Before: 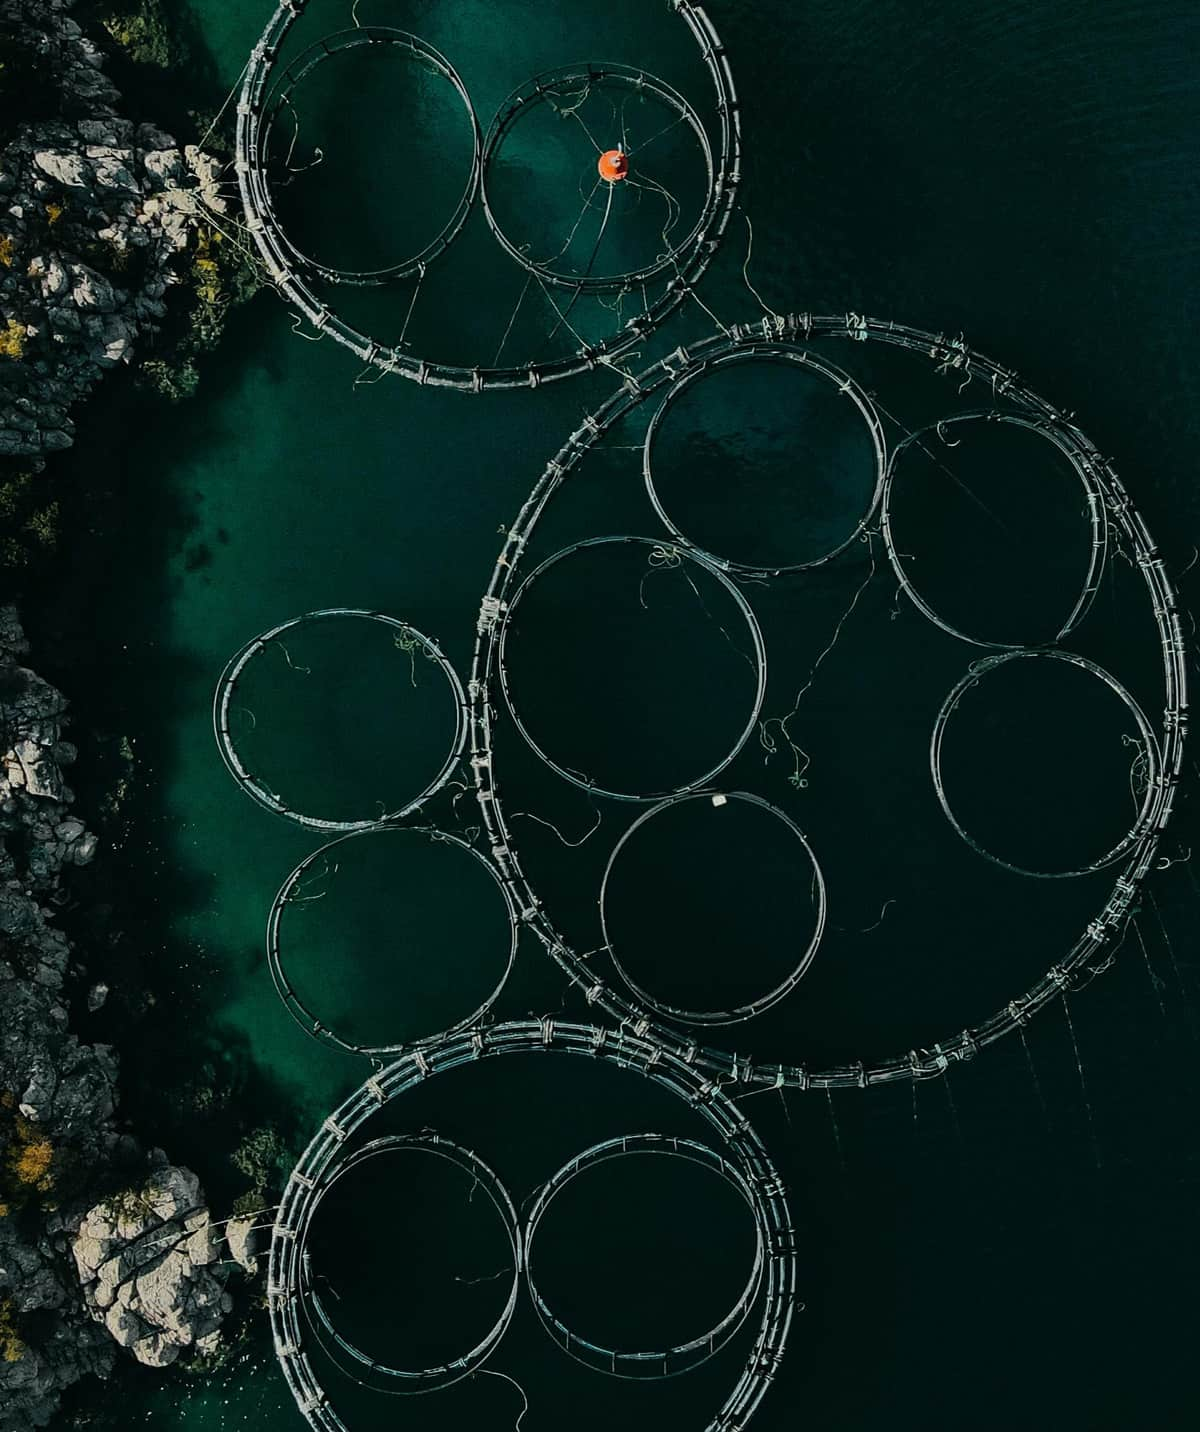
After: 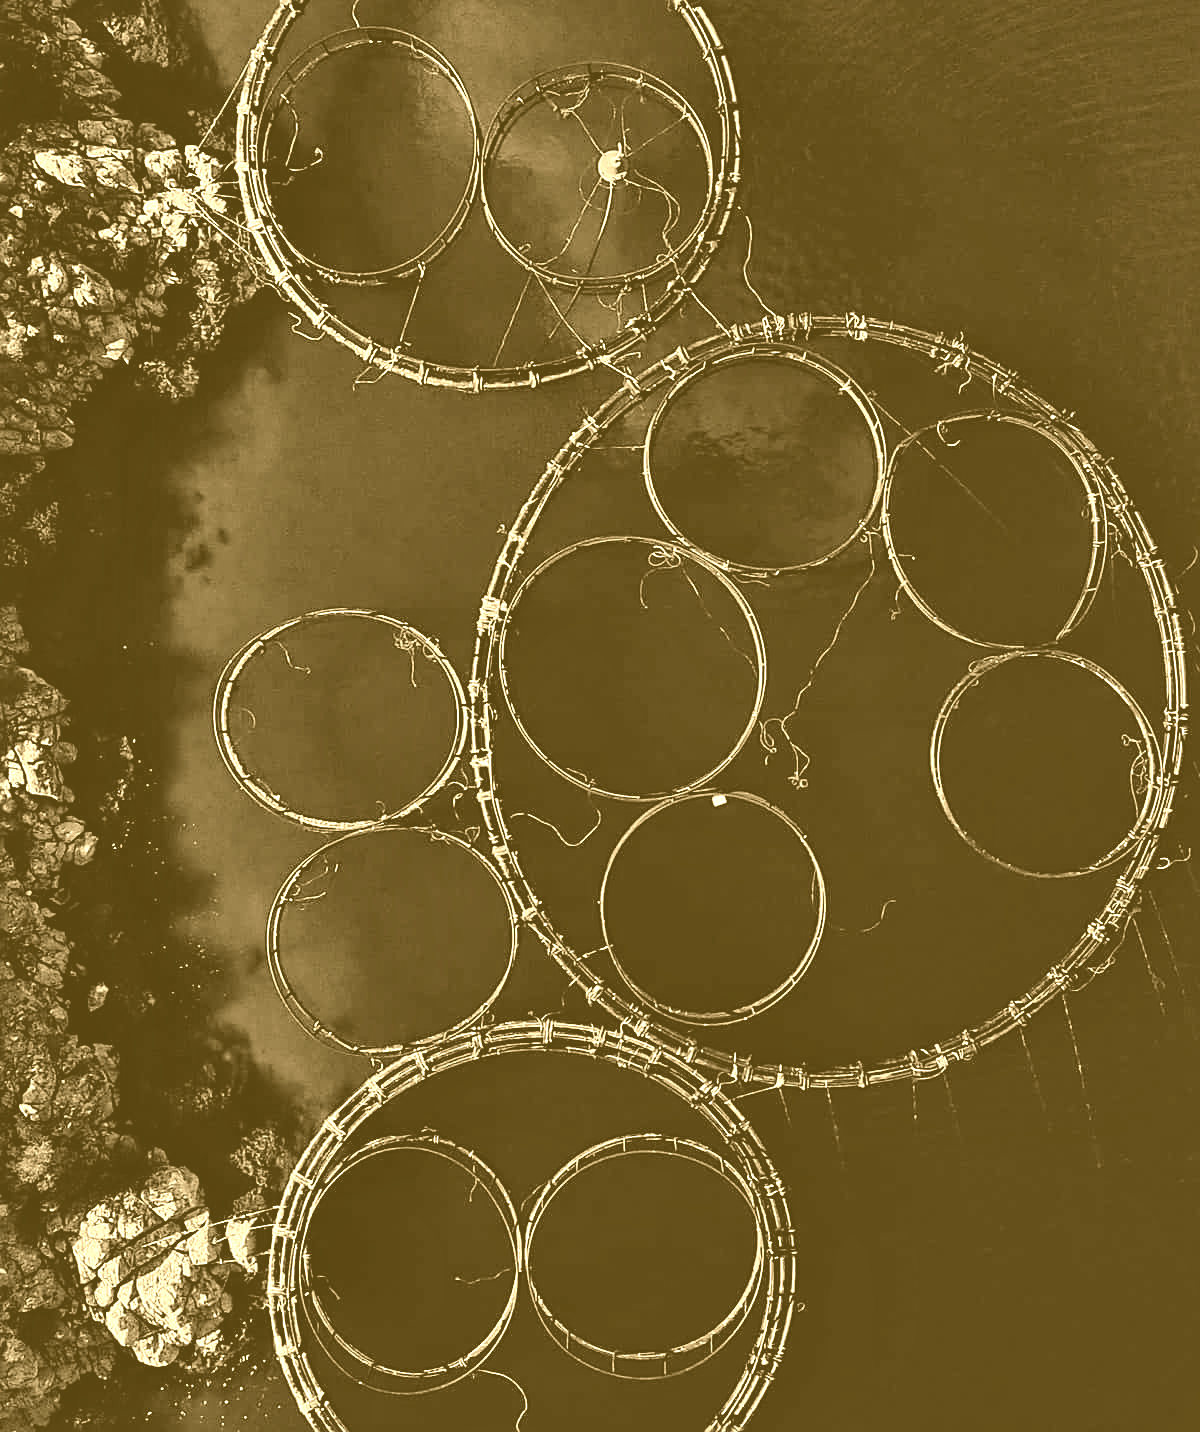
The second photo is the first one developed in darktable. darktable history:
exposure: compensate highlight preservation false
colorize: hue 36°, source mix 100%
sharpen: on, module defaults
local contrast: mode bilateral grid, contrast 20, coarseness 50, detail 144%, midtone range 0.2
color correction: highlights a* -1.43, highlights b* 10.12, shadows a* 0.395, shadows b* 19.35
